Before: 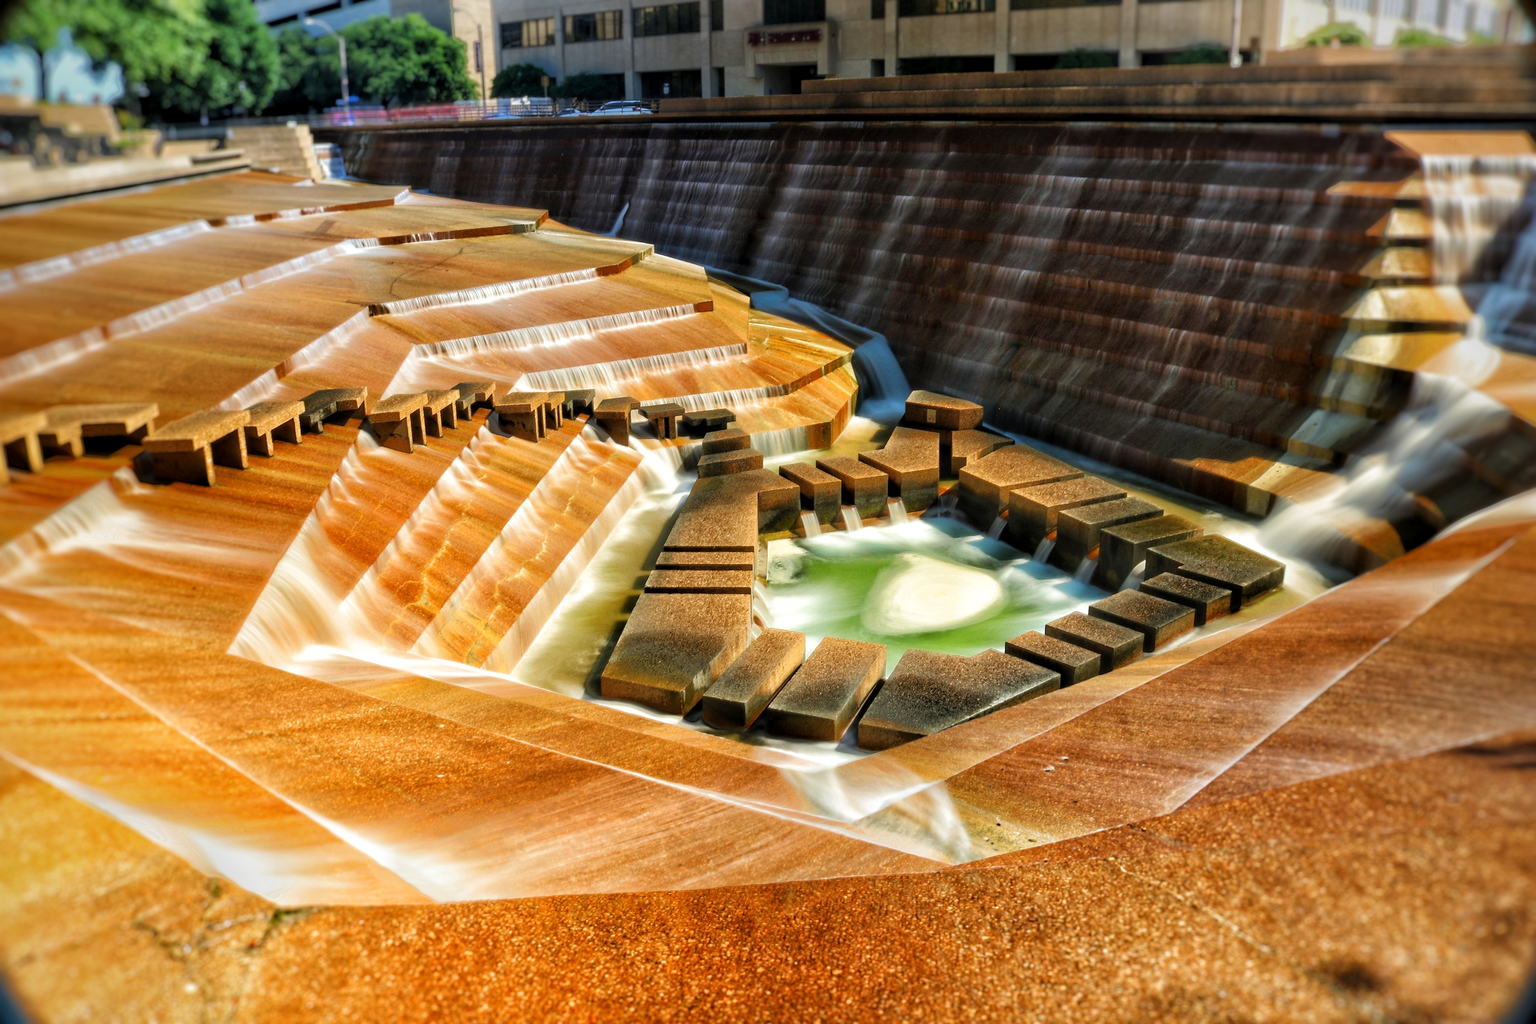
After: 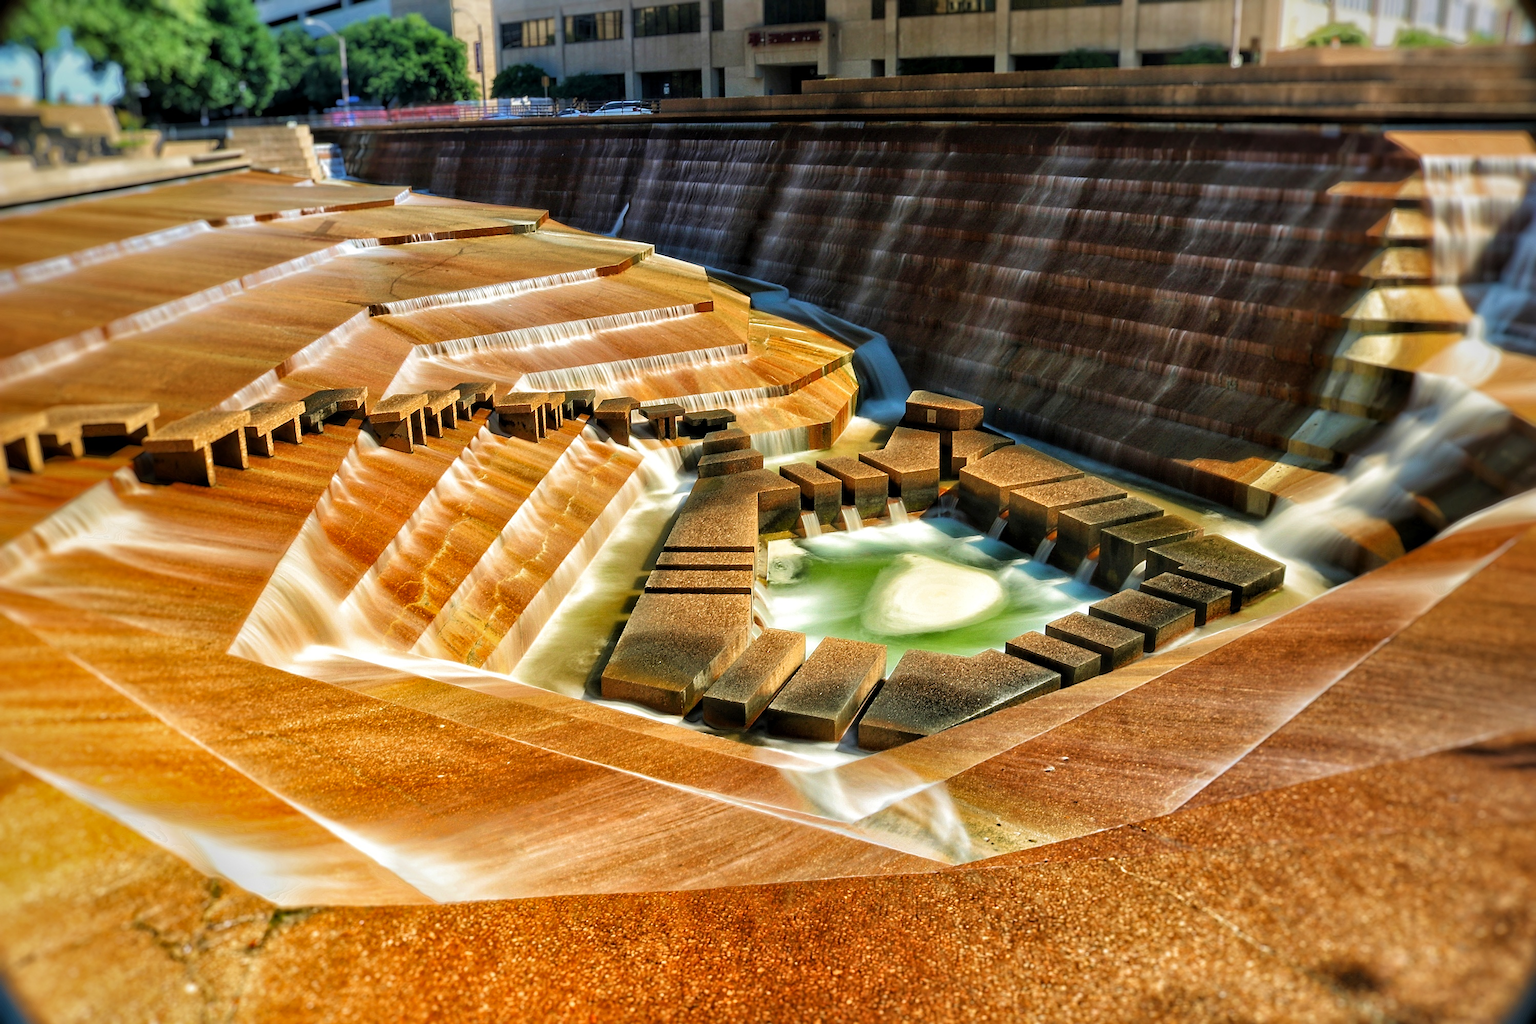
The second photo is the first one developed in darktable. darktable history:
sharpen: on, module defaults
shadows and highlights: shadows 22.7, highlights -48.71, soften with gaussian
velvia: strength 17%
